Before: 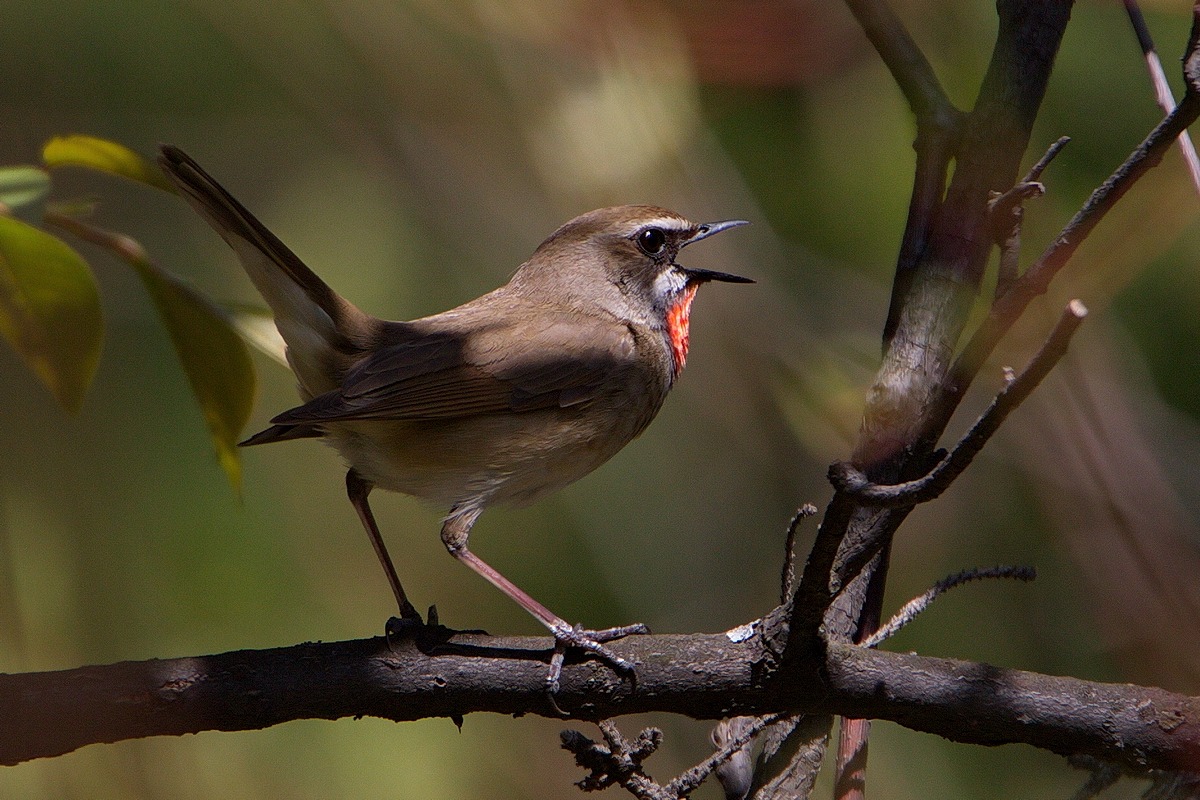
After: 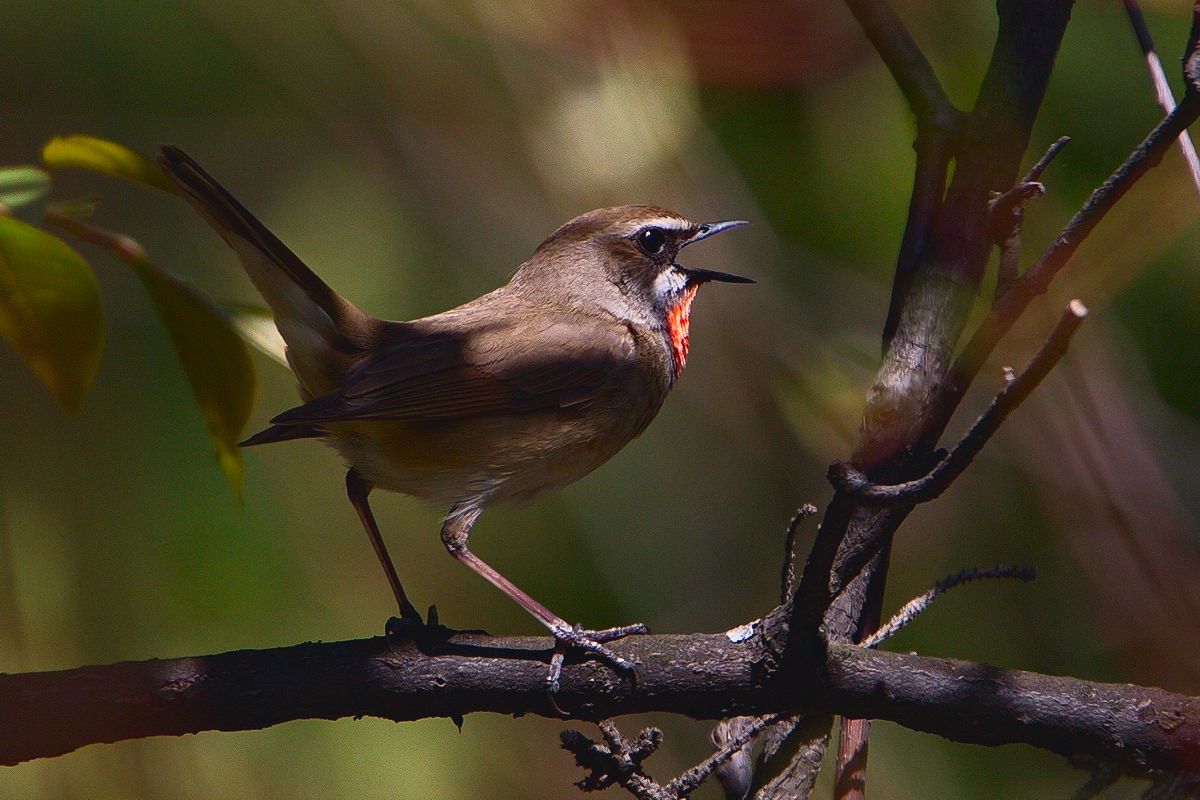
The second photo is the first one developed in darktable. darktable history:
tone curve: curves: ch0 [(0, 0.045) (0.155, 0.169) (0.46, 0.466) (0.751, 0.788) (1, 0.961)]; ch1 [(0, 0) (0.43, 0.408) (0.472, 0.469) (0.505, 0.503) (0.553, 0.555) (0.592, 0.581) (1, 1)]; ch2 [(0, 0) (0.505, 0.495) (0.579, 0.569) (1, 1)], color space Lab, independent channels, preserve colors none
contrast brightness saturation: contrast 0.13, brightness -0.05, saturation 0.16
